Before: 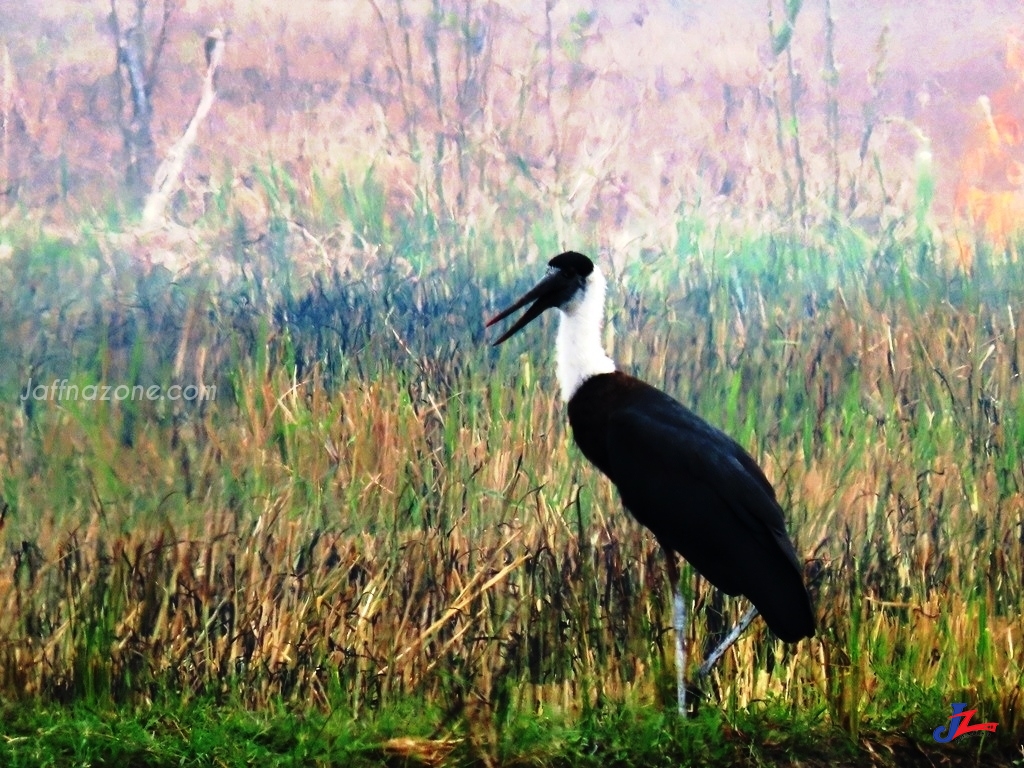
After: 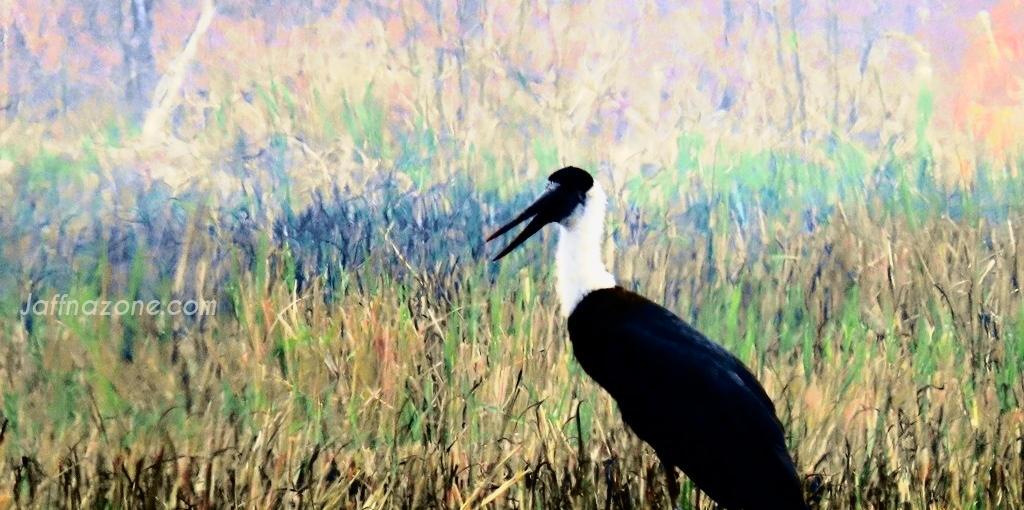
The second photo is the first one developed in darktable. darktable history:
tone curve: curves: ch0 [(0.017, 0) (0.122, 0.046) (0.295, 0.297) (0.449, 0.505) (0.559, 0.629) (0.729, 0.796) (0.879, 0.898) (1, 0.97)]; ch1 [(0, 0) (0.393, 0.4) (0.447, 0.447) (0.485, 0.497) (0.522, 0.503) (0.539, 0.52) (0.606, 0.6) (0.696, 0.679) (1, 1)]; ch2 [(0, 0) (0.369, 0.388) (0.449, 0.431) (0.499, 0.501) (0.516, 0.536) (0.604, 0.599) (0.741, 0.763) (1, 1)], color space Lab, independent channels, preserve colors none
crop: top 11.134%, bottom 22.331%
